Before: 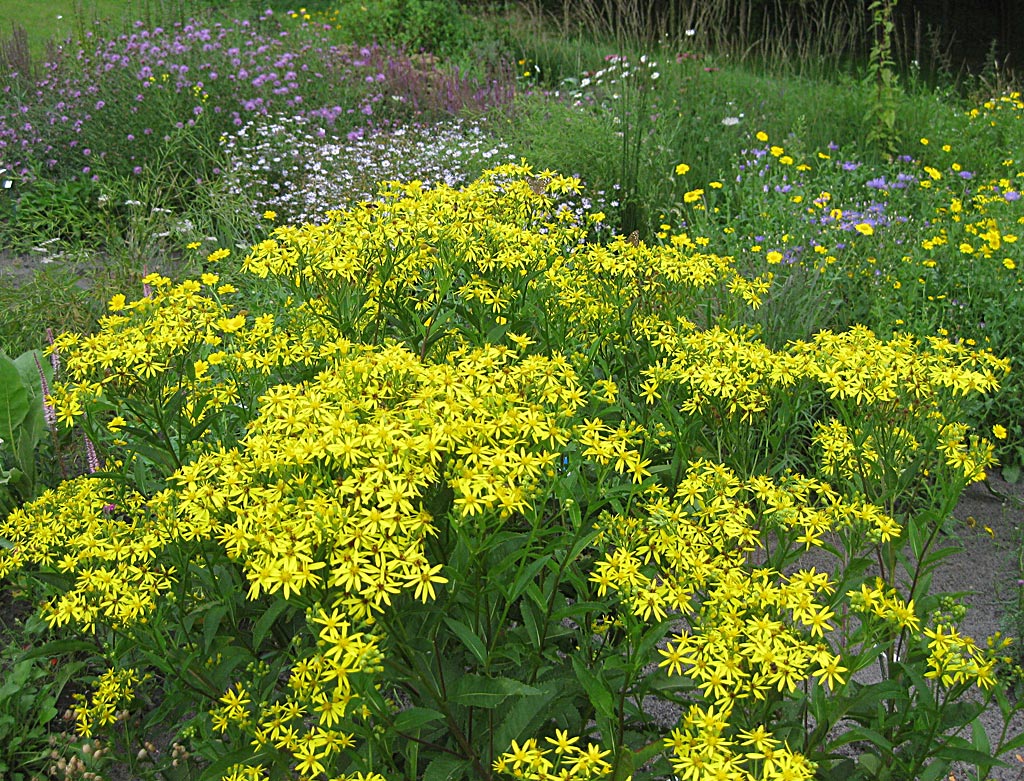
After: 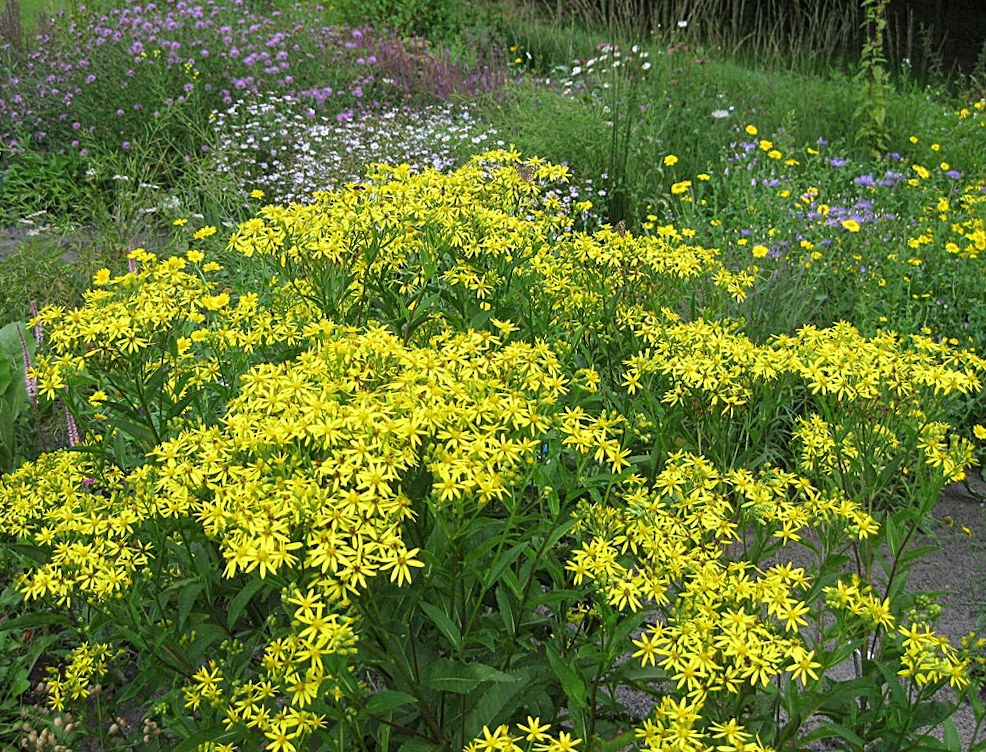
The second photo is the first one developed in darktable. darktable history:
crop and rotate: angle -1.69°
local contrast: highlights 100%, shadows 100%, detail 120%, midtone range 0.2
